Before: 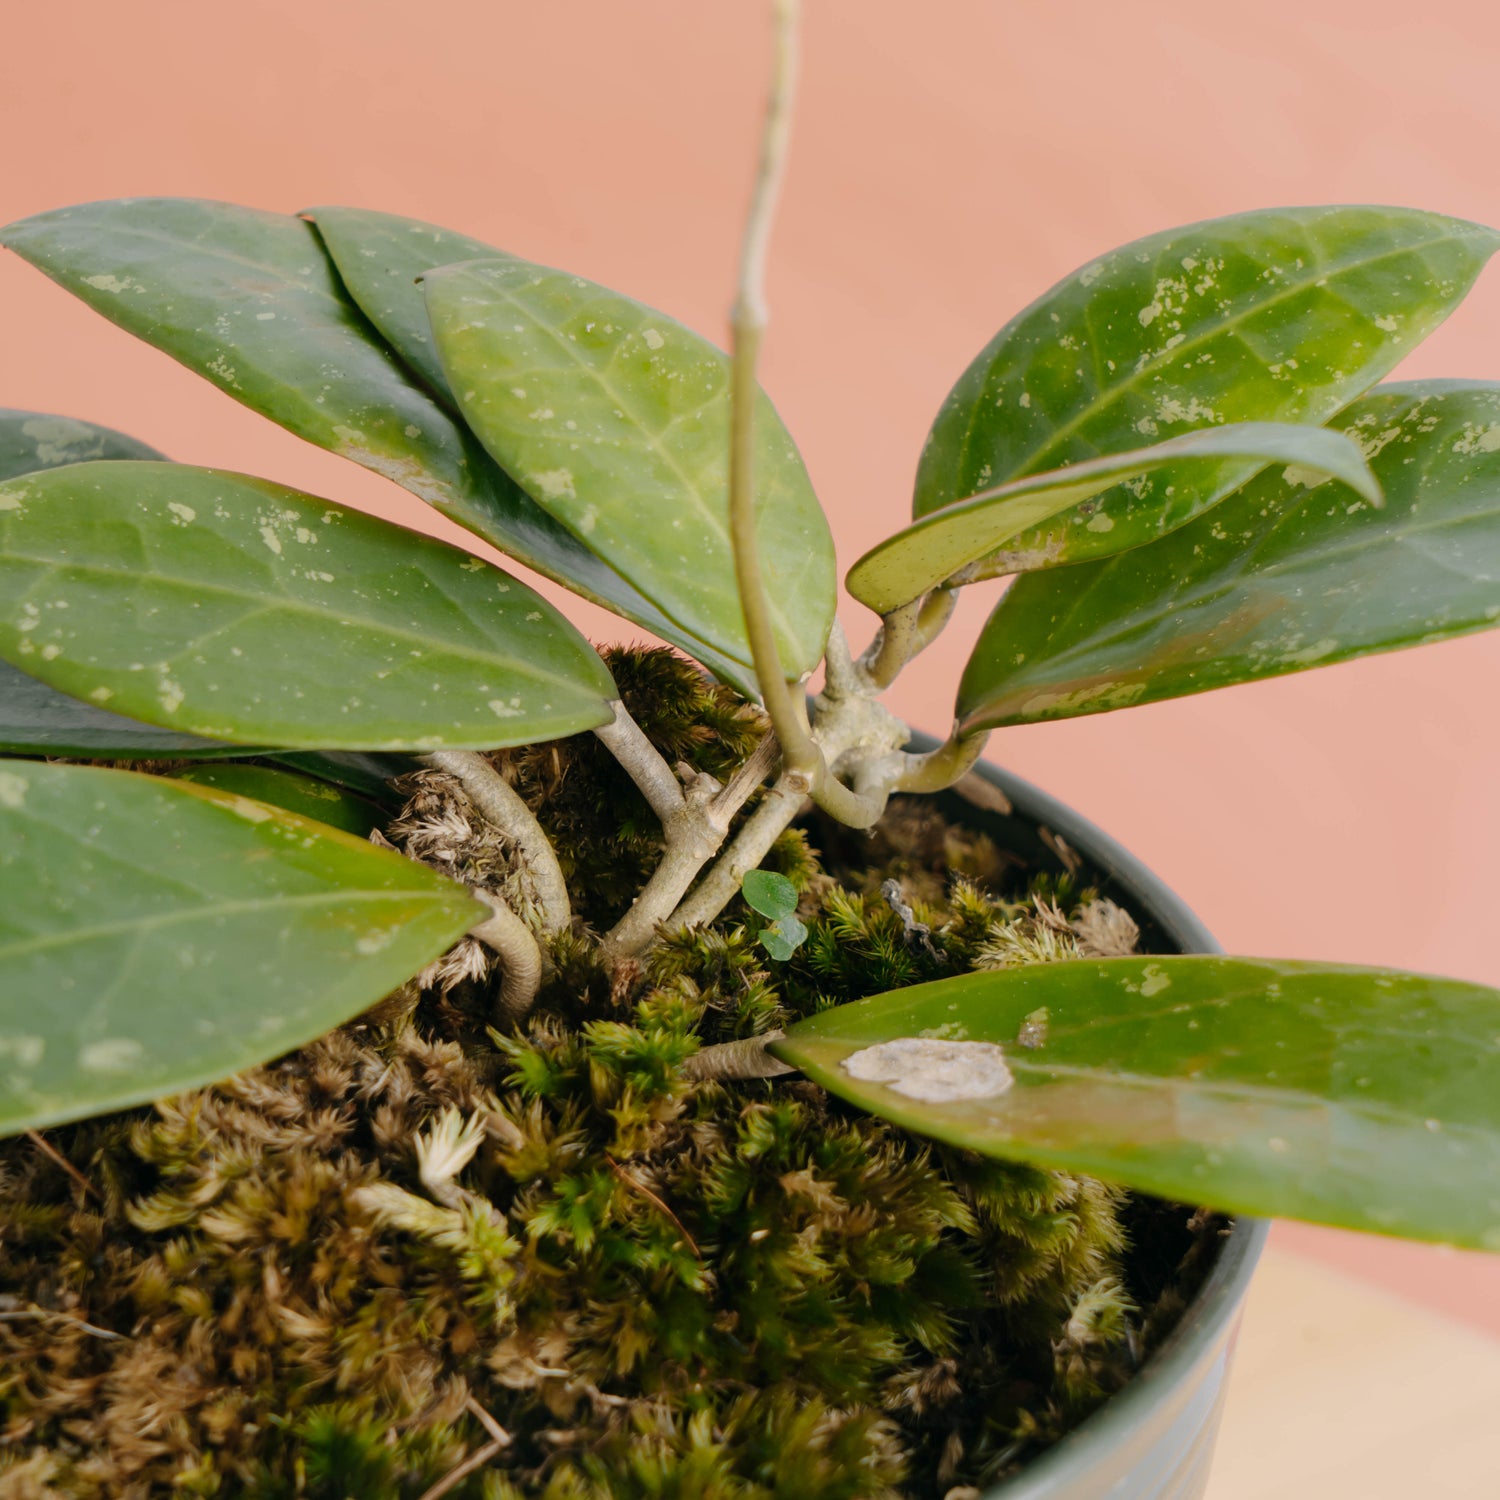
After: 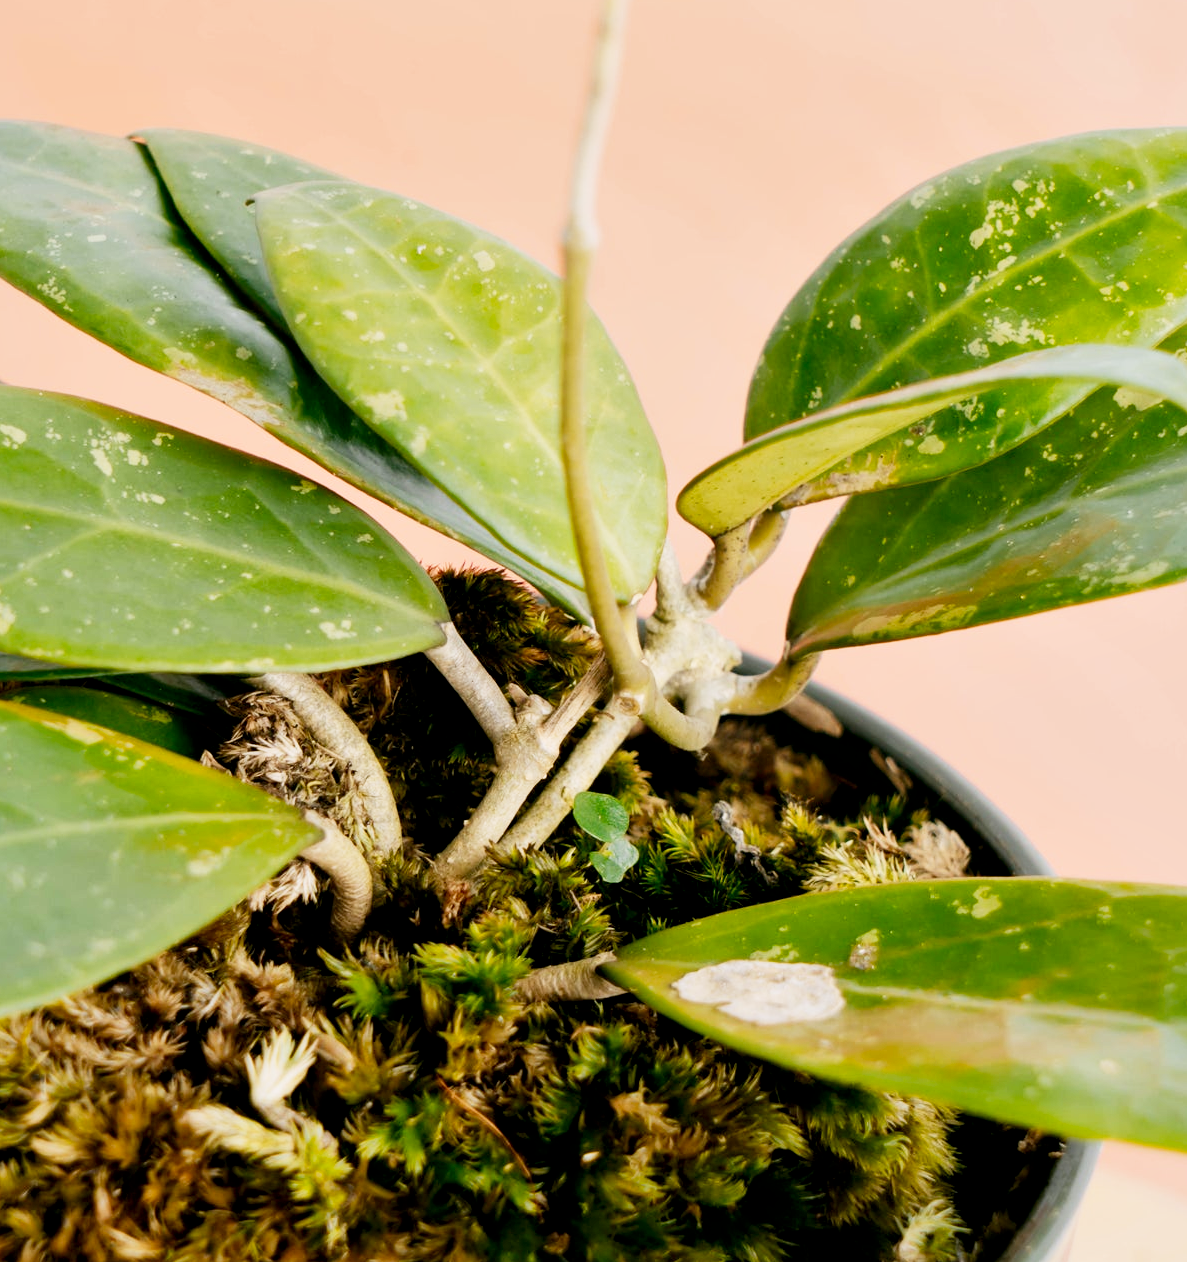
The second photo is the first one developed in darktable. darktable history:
local contrast: mode bilateral grid, contrast 24, coarseness 50, detail 122%, midtone range 0.2
tone curve: curves: ch0 [(0, 0) (0.082, 0.02) (0.129, 0.078) (0.275, 0.301) (0.67, 0.809) (1, 1)], preserve colors none
contrast brightness saturation: contrast 0.047
crop: left 11.302%, top 5.242%, right 9.554%, bottom 10.601%
